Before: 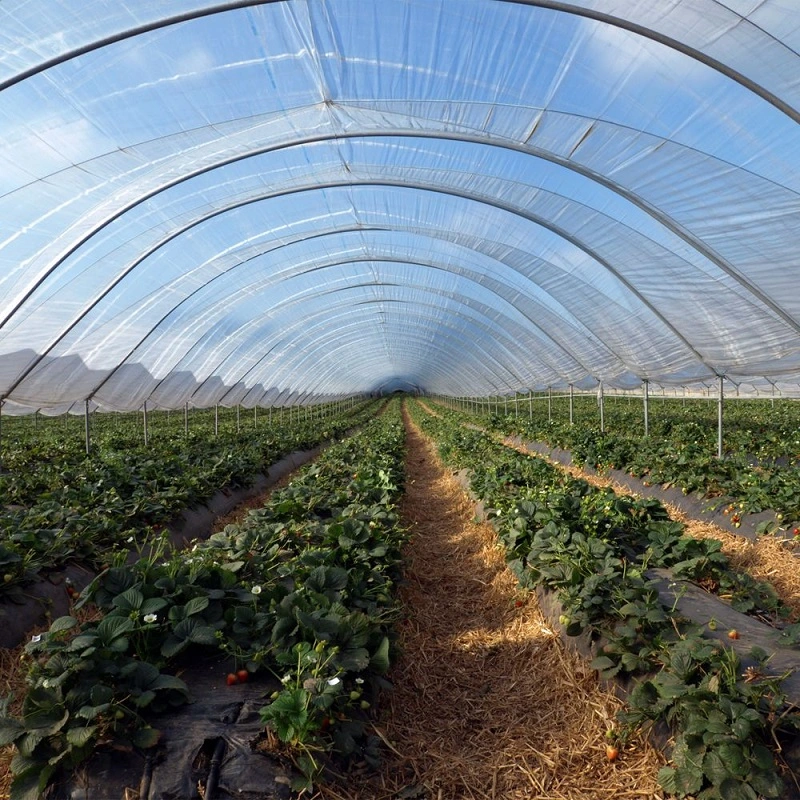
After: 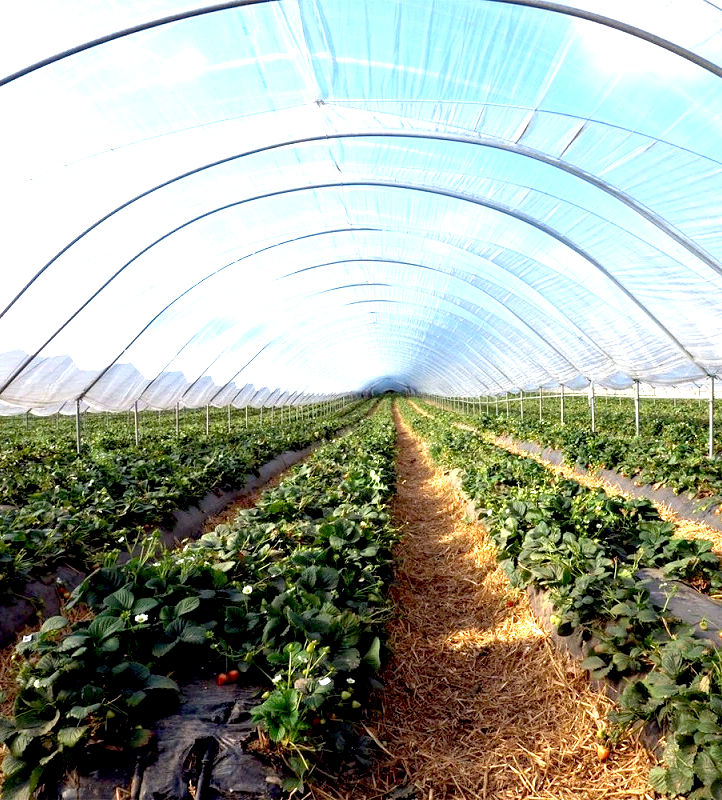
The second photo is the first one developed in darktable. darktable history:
crop and rotate: left 1.346%, right 8.333%
exposure: black level correction 0.009, exposure 1.434 EV, compensate highlight preservation false
